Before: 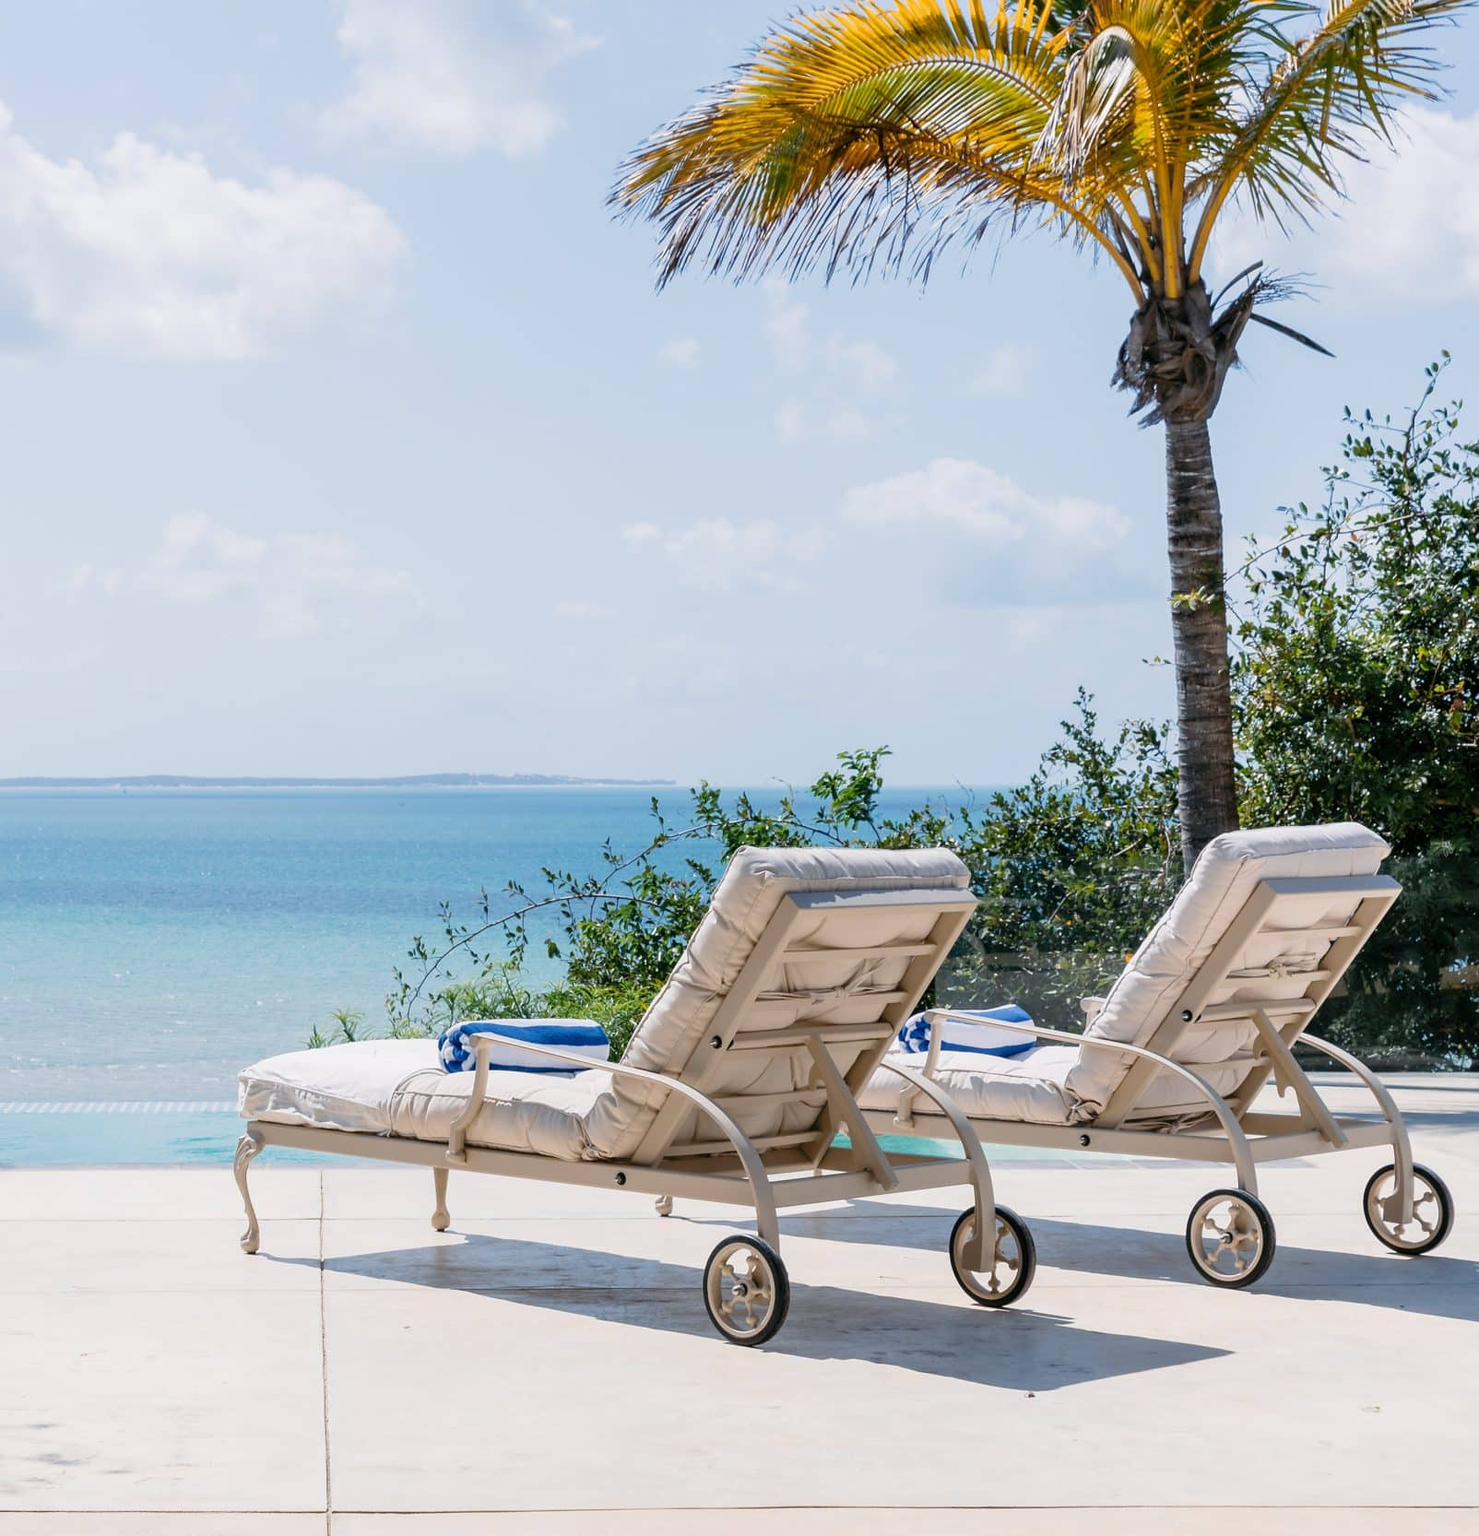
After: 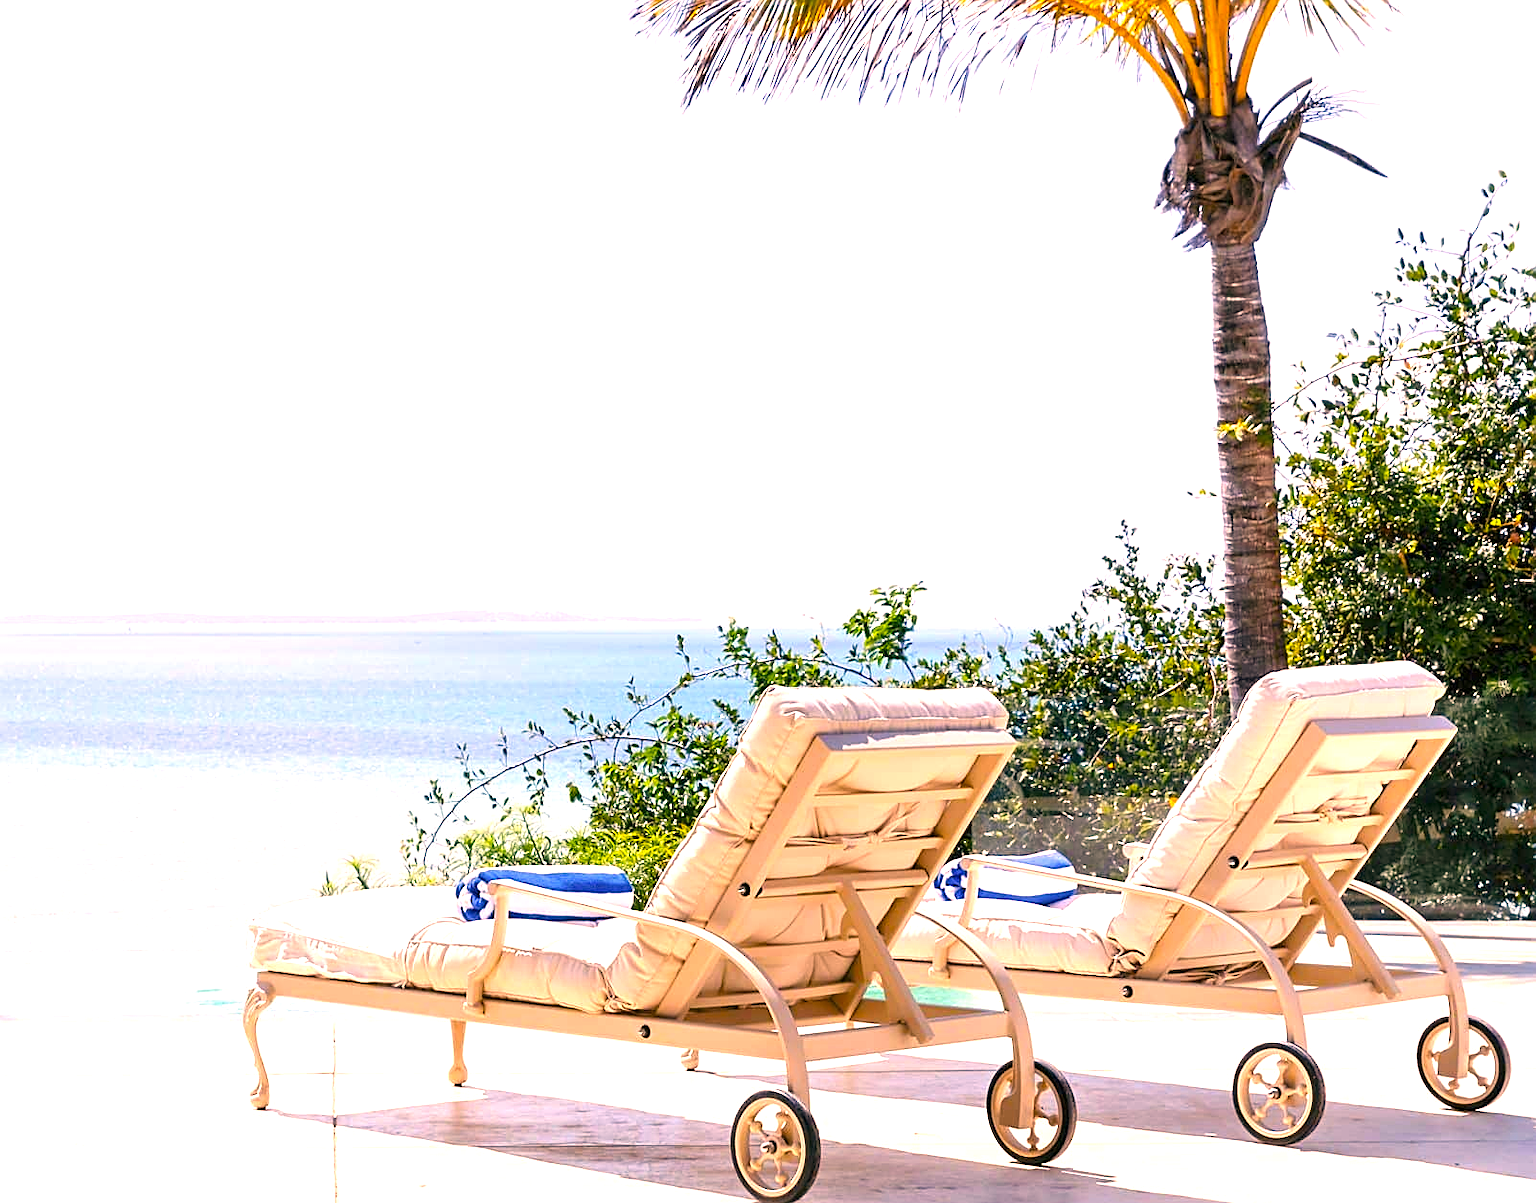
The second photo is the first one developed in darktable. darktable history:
crop and rotate: top 12.186%, bottom 12.413%
sharpen: on, module defaults
exposure: black level correction 0, exposure 1.199 EV, compensate exposure bias true, compensate highlight preservation false
color correction: highlights a* 22.39, highlights b* 21.85
color balance rgb: perceptual saturation grading › global saturation 29.734%, global vibrance 20%
